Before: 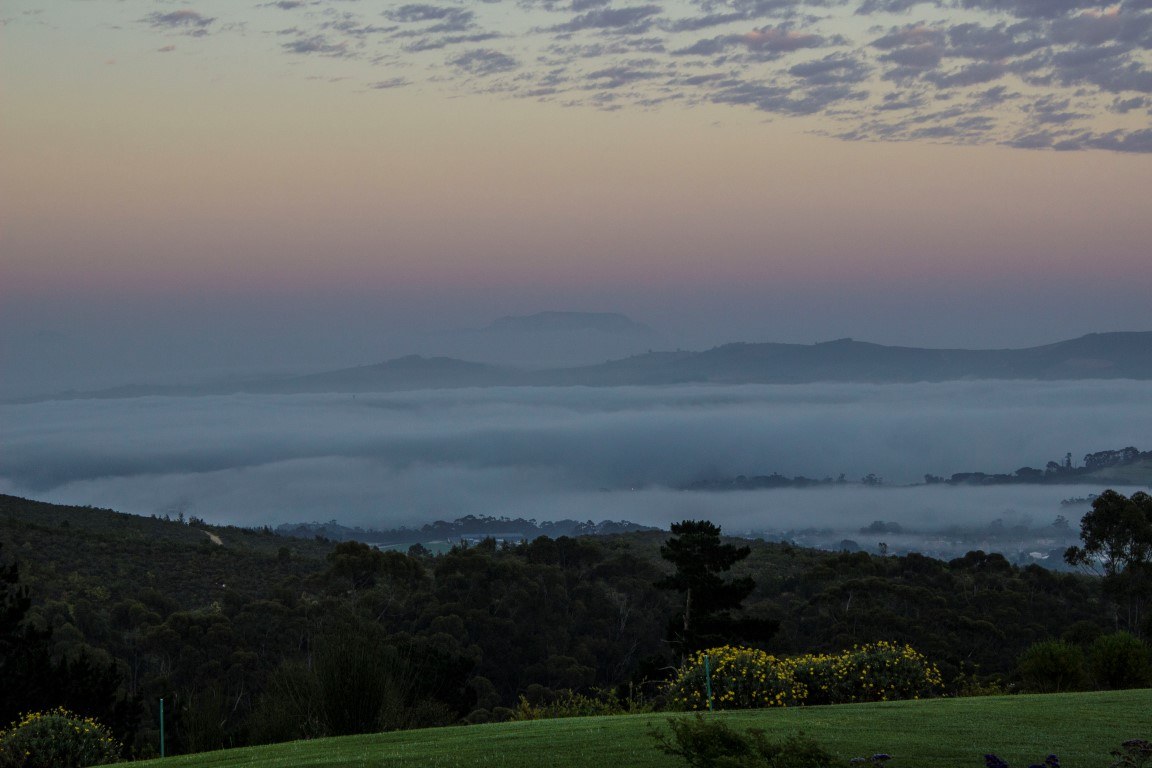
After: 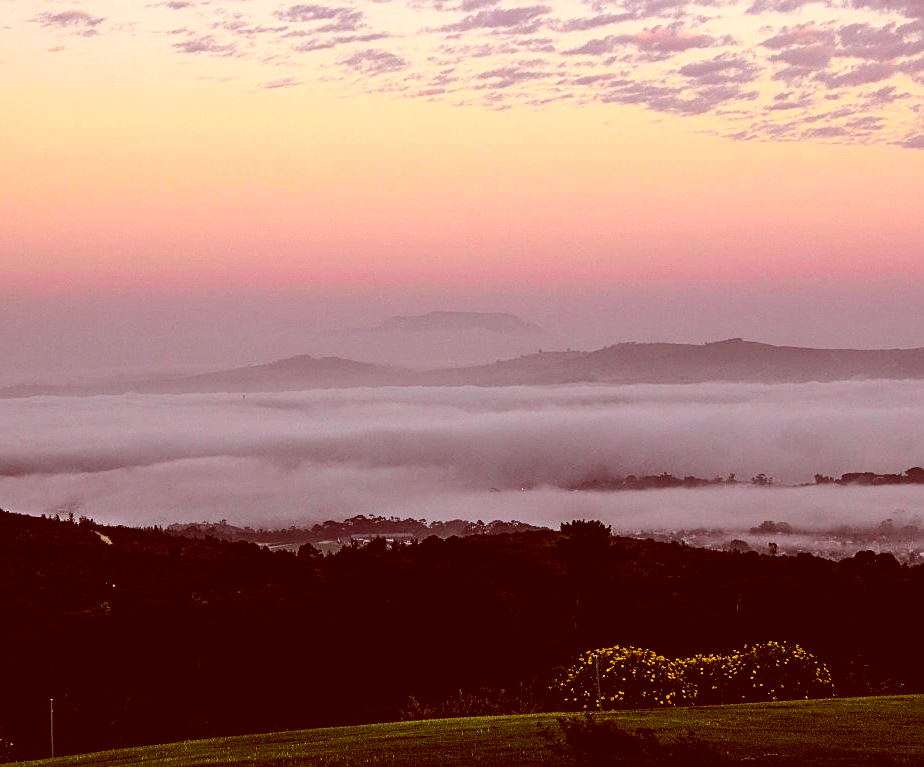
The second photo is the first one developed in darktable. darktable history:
sharpen: on, module defaults
crop and rotate: left 9.59%, right 10.131%
color correction: highlights a* 9.41, highlights b* 8.85, shadows a* 39.62, shadows b* 39.74, saturation 0.791
levels: levels [0.062, 0.494, 0.925]
color balance rgb: highlights gain › chroma 1.012%, highlights gain › hue 60.18°, perceptual saturation grading › global saturation 25.392%
exposure: compensate highlight preservation false
tone equalizer: -8 EV -0.422 EV, -7 EV -0.418 EV, -6 EV -0.327 EV, -5 EV -0.245 EV, -3 EV 0.193 EV, -2 EV 0.338 EV, -1 EV 0.382 EV, +0 EV 0.44 EV
tone curve: curves: ch0 [(0, 0.023) (0.103, 0.087) (0.295, 0.297) (0.445, 0.531) (0.553, 0.665) (0.735, 0.843) (0.994, 1)]; ch1 [(0, 0) (0.414, 0.395) (0.447, 0.447) (0.485, 0.495) (0.512, 0.523) (0.542, 0.581) (0.581, 0.632) (0.646, 0.715) (1, 1)]; ch2 [(0, 0) (0.369, 0.388) (0.449, 0.431) (0.478, 0.471) (0.516, 0.517) (0.579, 0.624) (0.674, 0.775) (1, 1)], color space Lab, independent channels, preserve colors none
